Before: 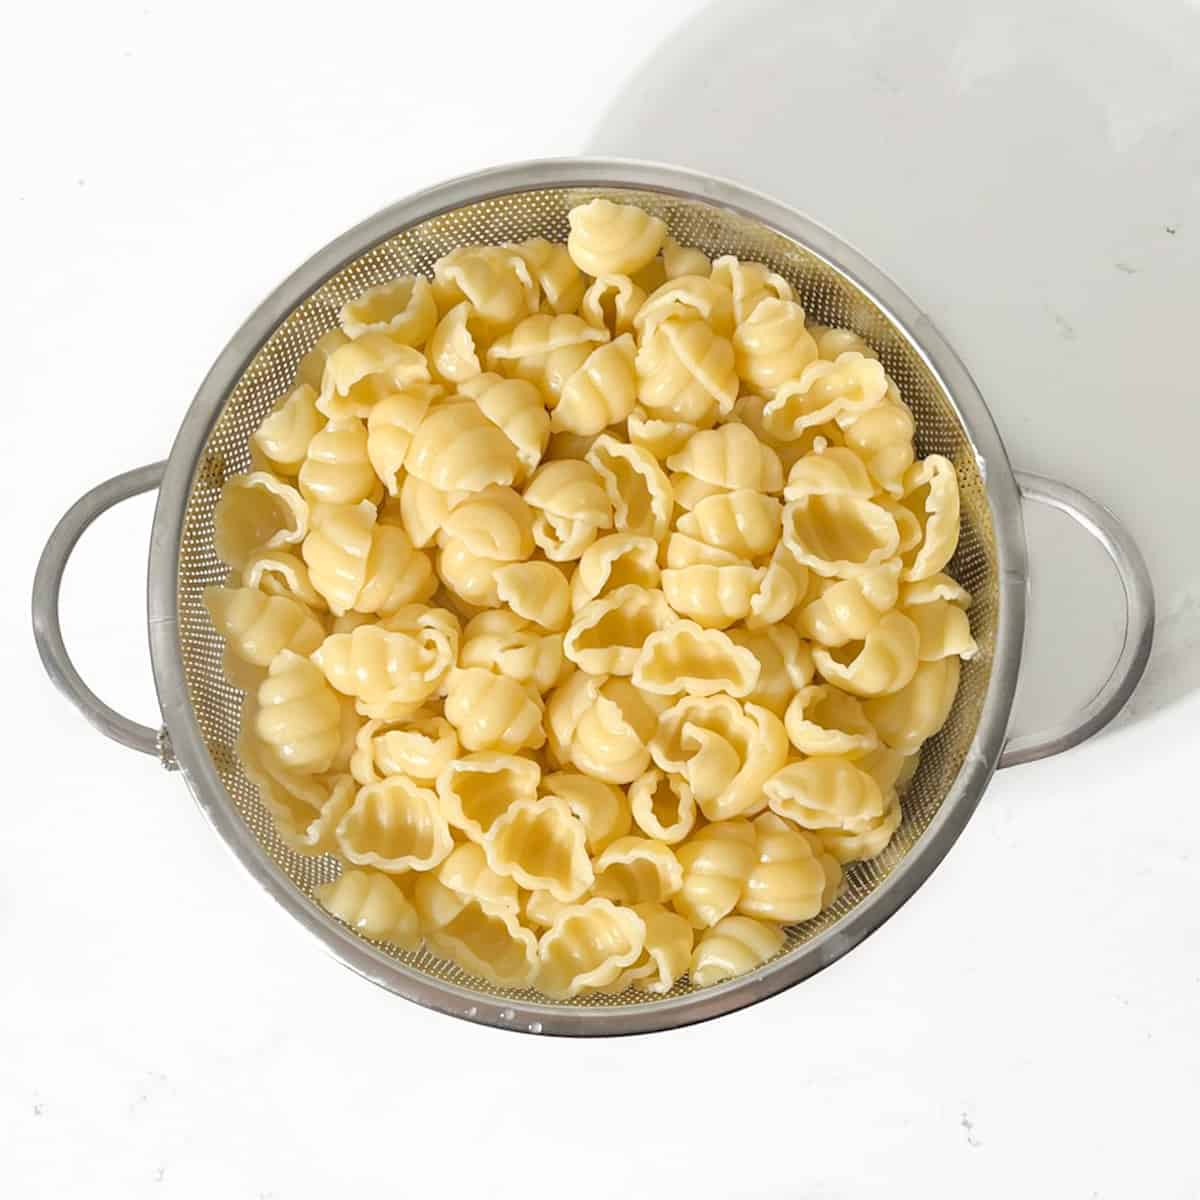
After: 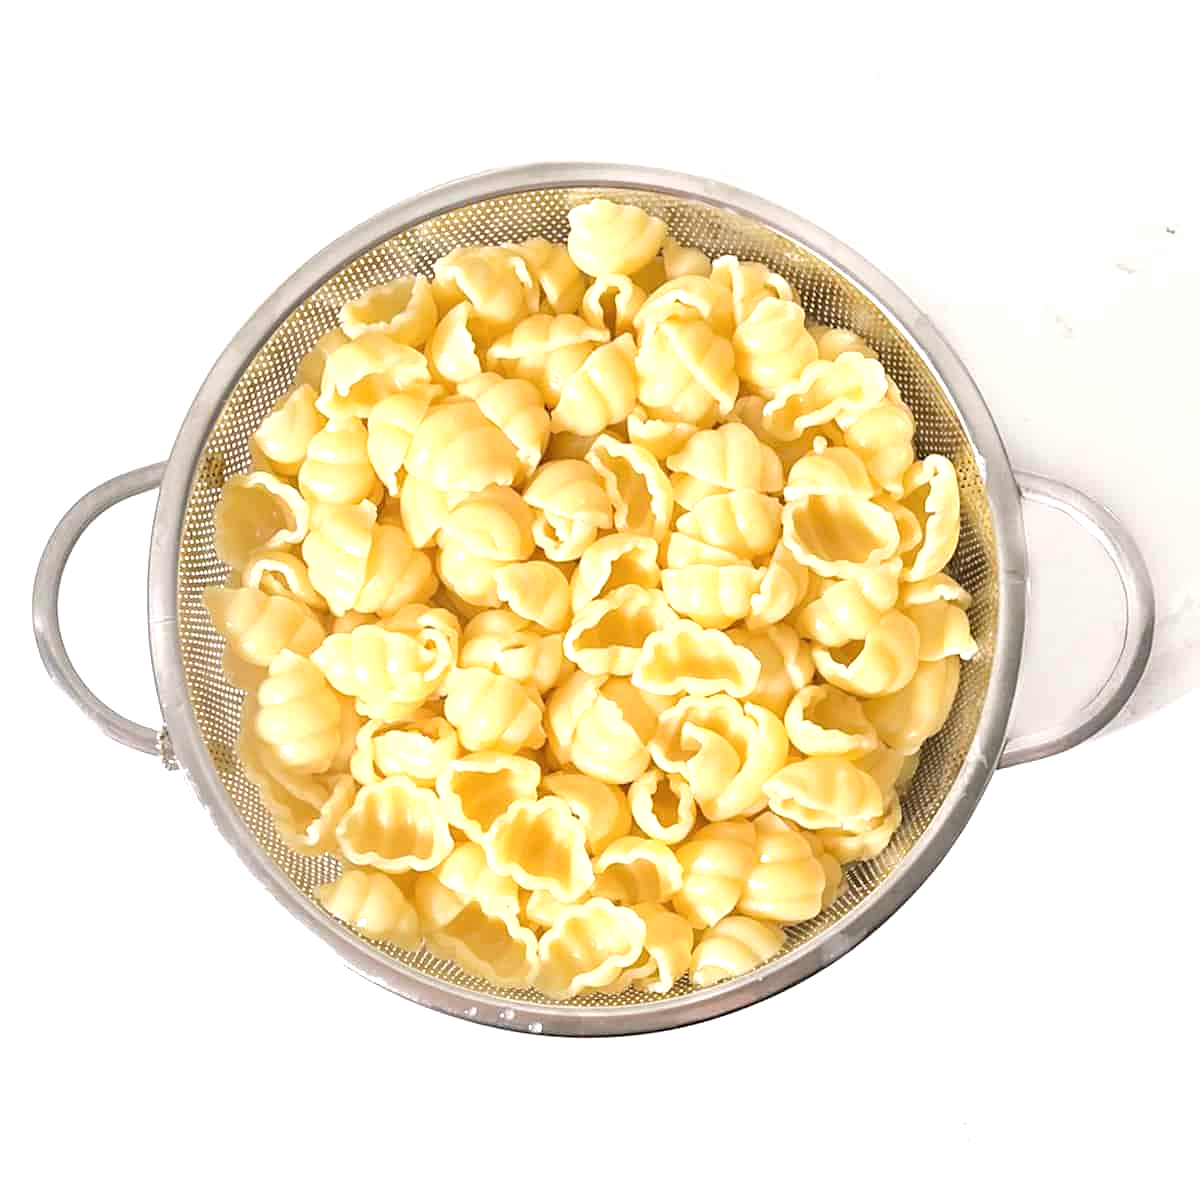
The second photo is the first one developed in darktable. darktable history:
color correction: highlights a* 3.16, highlights b* -1.63, shadows a* -0.098, shadows b* 2.14, saturation 0.983
sharpen: amount 0.205
exposure: black level correction 0, exposure 0.693 EV, compensate exposure bias true, compensate highlight preservation false
